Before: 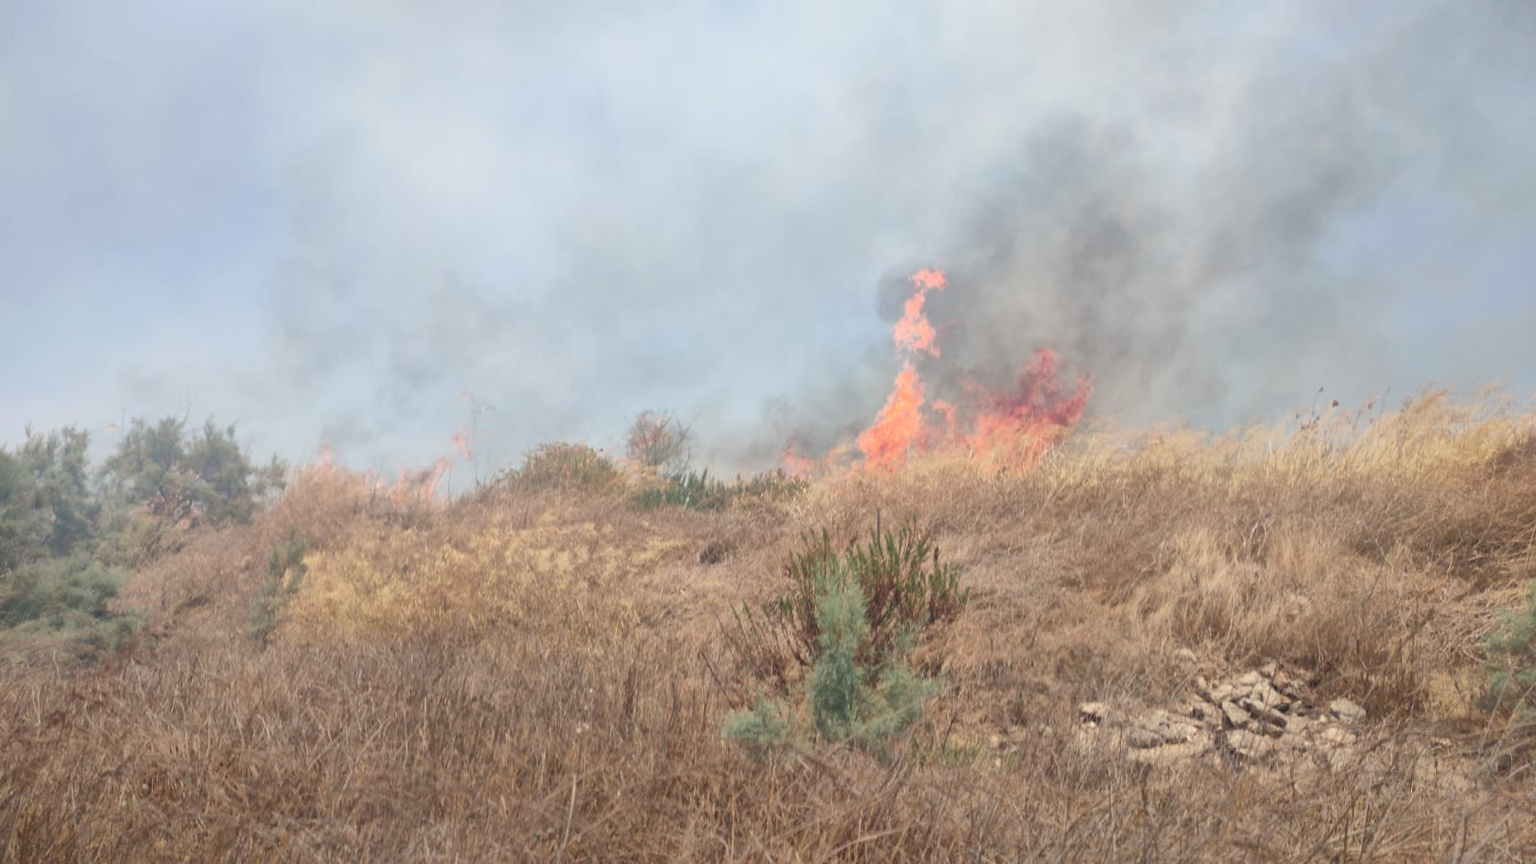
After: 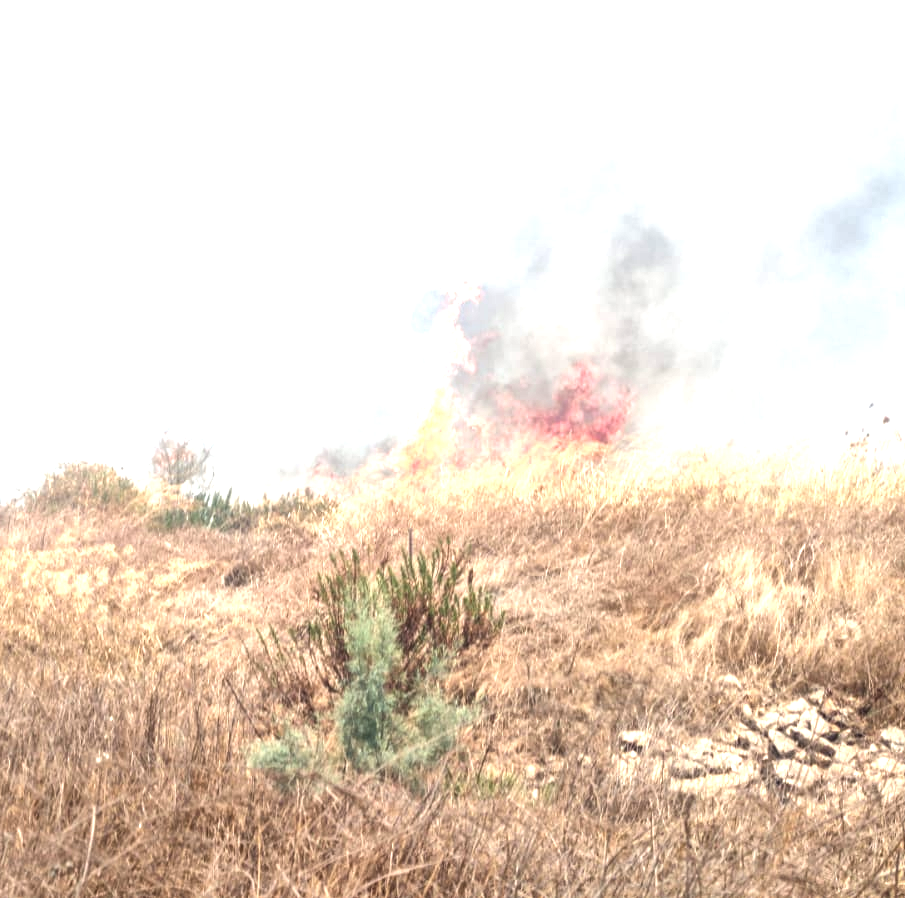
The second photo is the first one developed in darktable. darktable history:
crop: left 31.58%, top 0.002%, right 11.793%
exposure: exposure 0.647 EV, compensate exposure bias true, compensate highlight preservation false
local contrast: on, module defaults
color balance rgb: perceptual saturation grading › global saturation 0.688%, perceptual brilliance grading › global brilliance -5.827%, perceptual brilliance grading › highlights 23.926%, perceptual brilliance grading › mid-tones 6.994%, perceptual brilliance grading › shadows -4.52%
